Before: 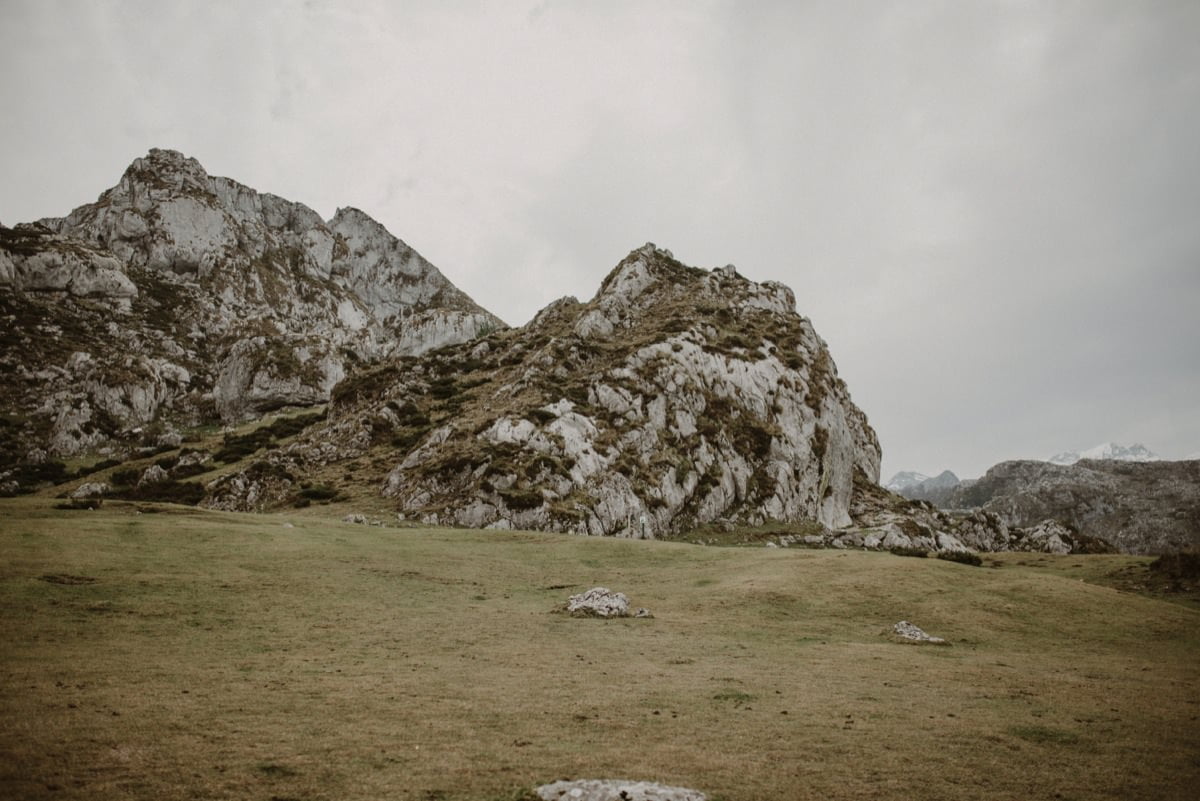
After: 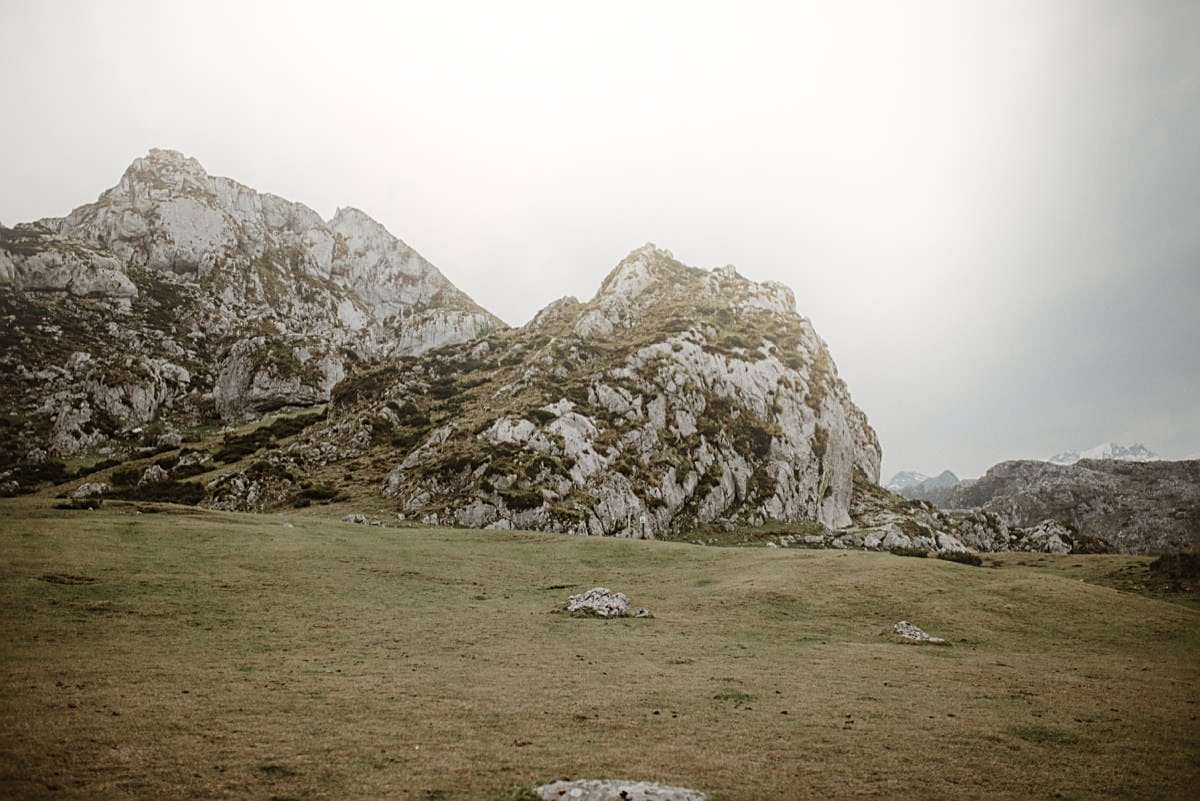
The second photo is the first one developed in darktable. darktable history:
sharpen: on, module defaults
bloom: on, module defaults
